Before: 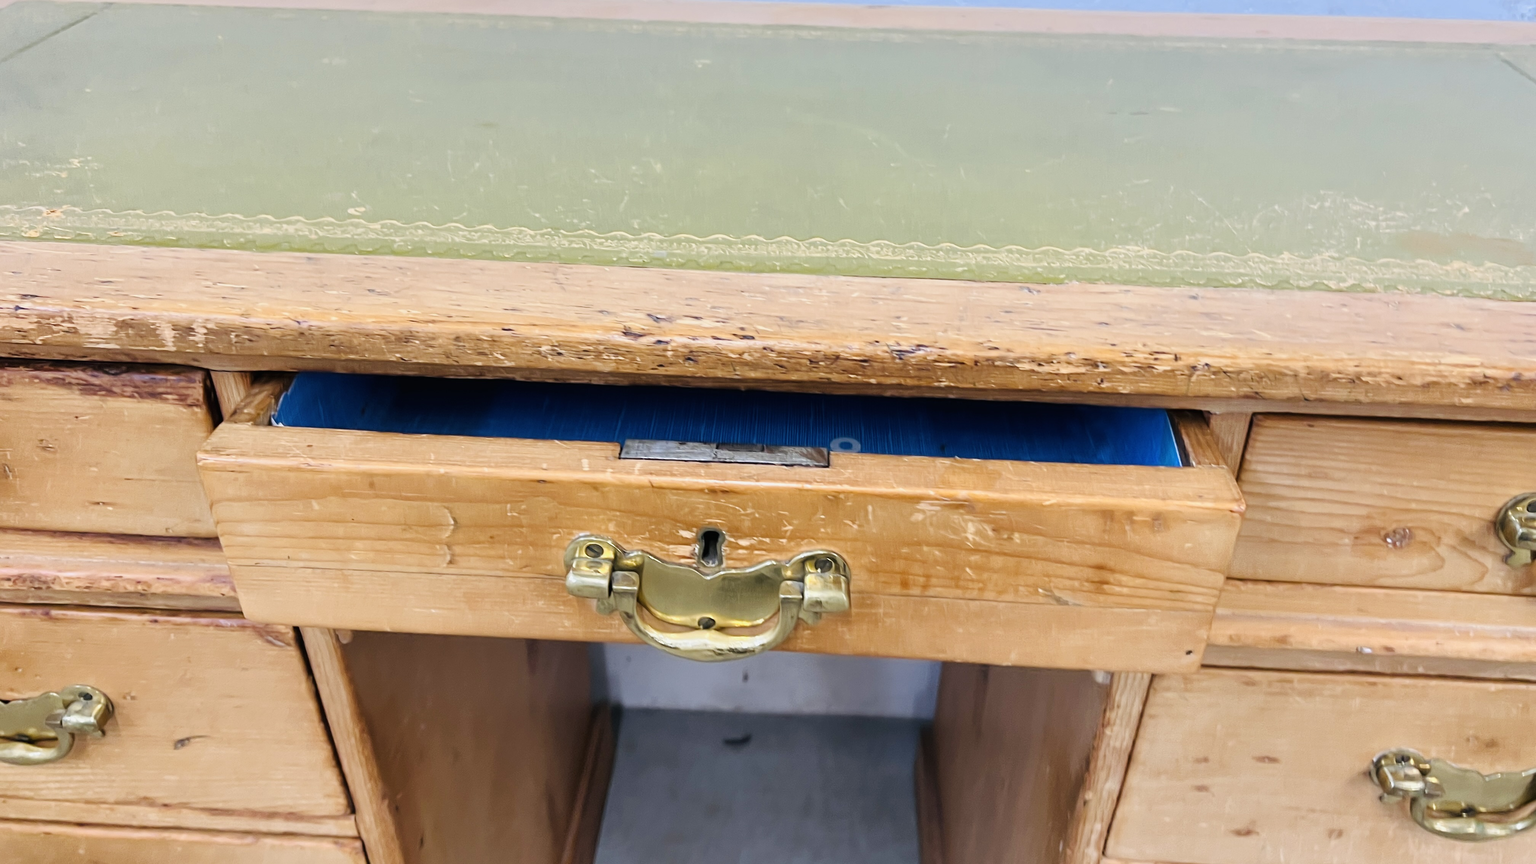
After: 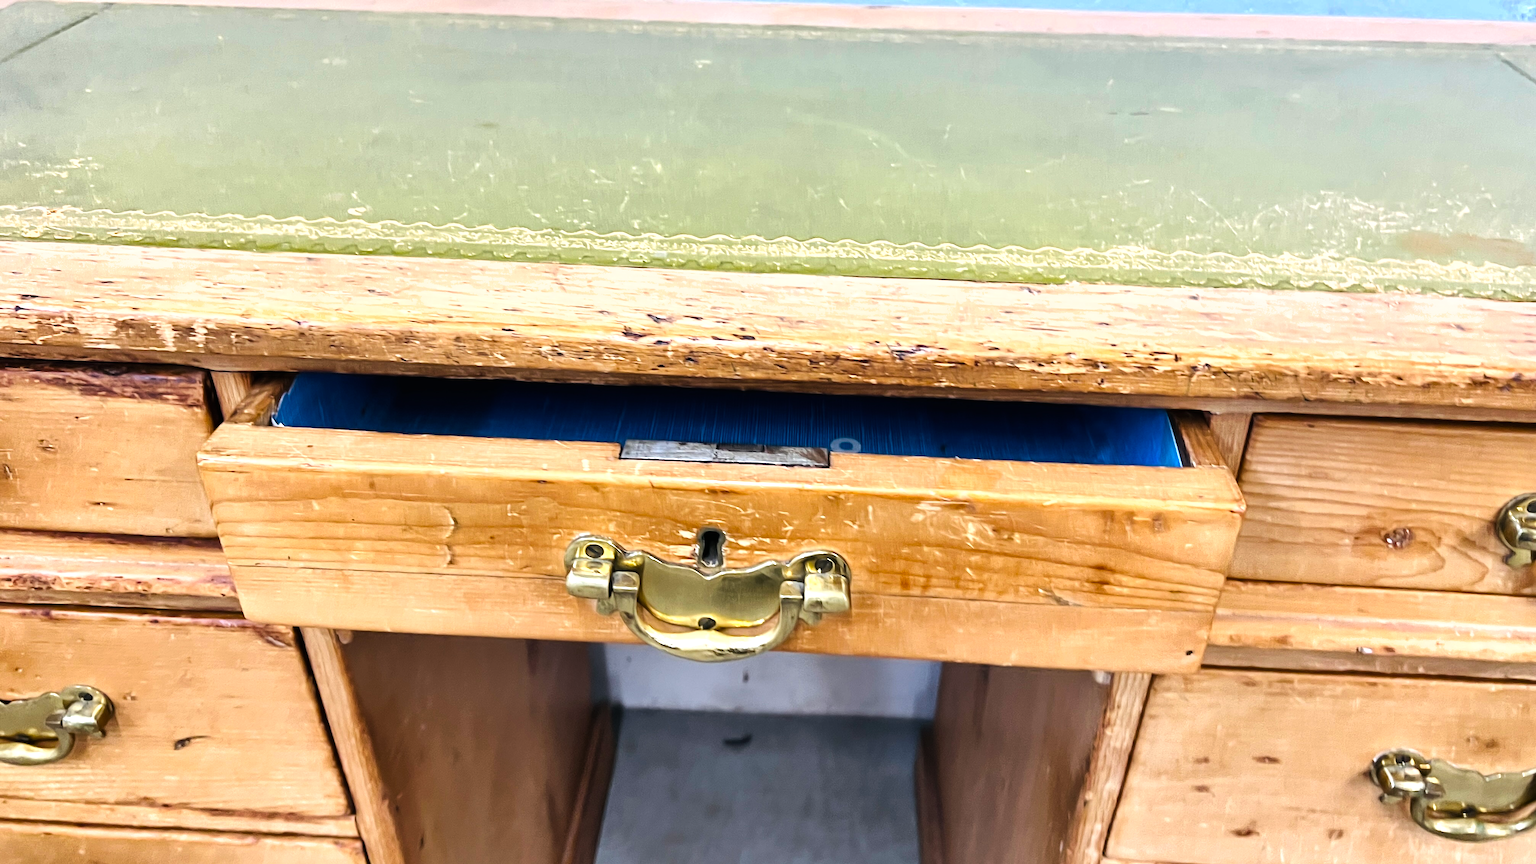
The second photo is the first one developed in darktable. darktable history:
shadows and highlights: white point adjustment 0.068, soften with gaussian
tone equalizer: -8 EV -0.766 EV, -7 EV -0.675 EV, -6 EV -0.577 EV, -5 EV -0.396 EV, -3 EV 0.375 EV, -2 EV 0.6 EV, -1 EV 0.694 EV, +0 EV 0.726 EV, edges refinement/feathering 500, mask exposure compensation -1.57 EV, preserve details no
